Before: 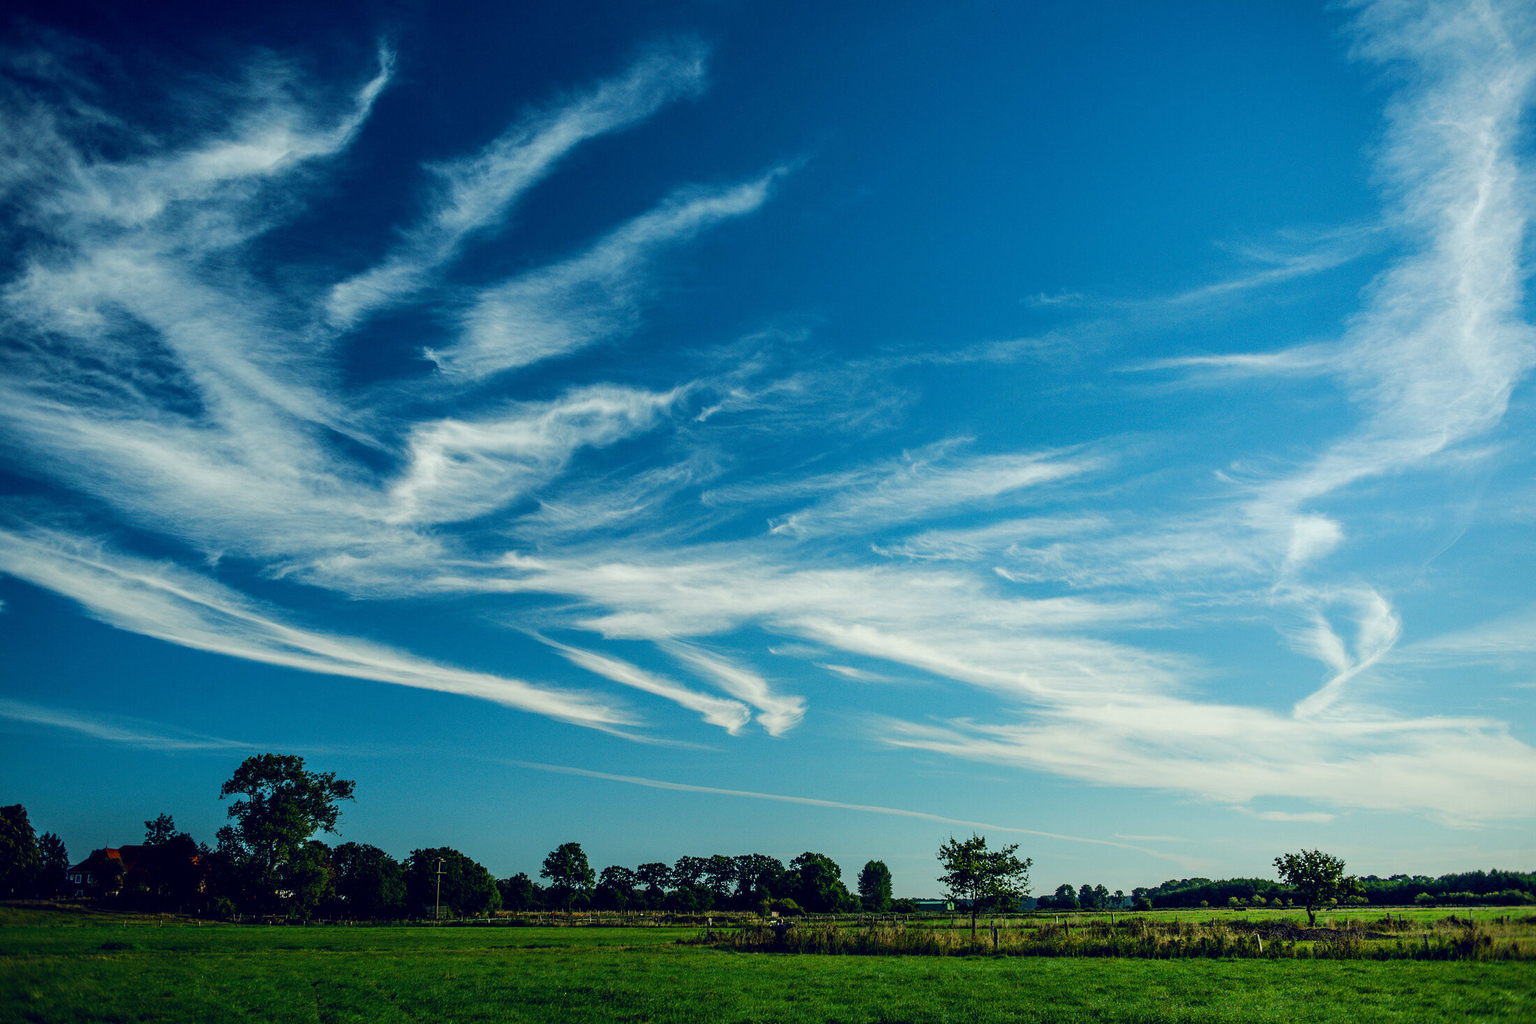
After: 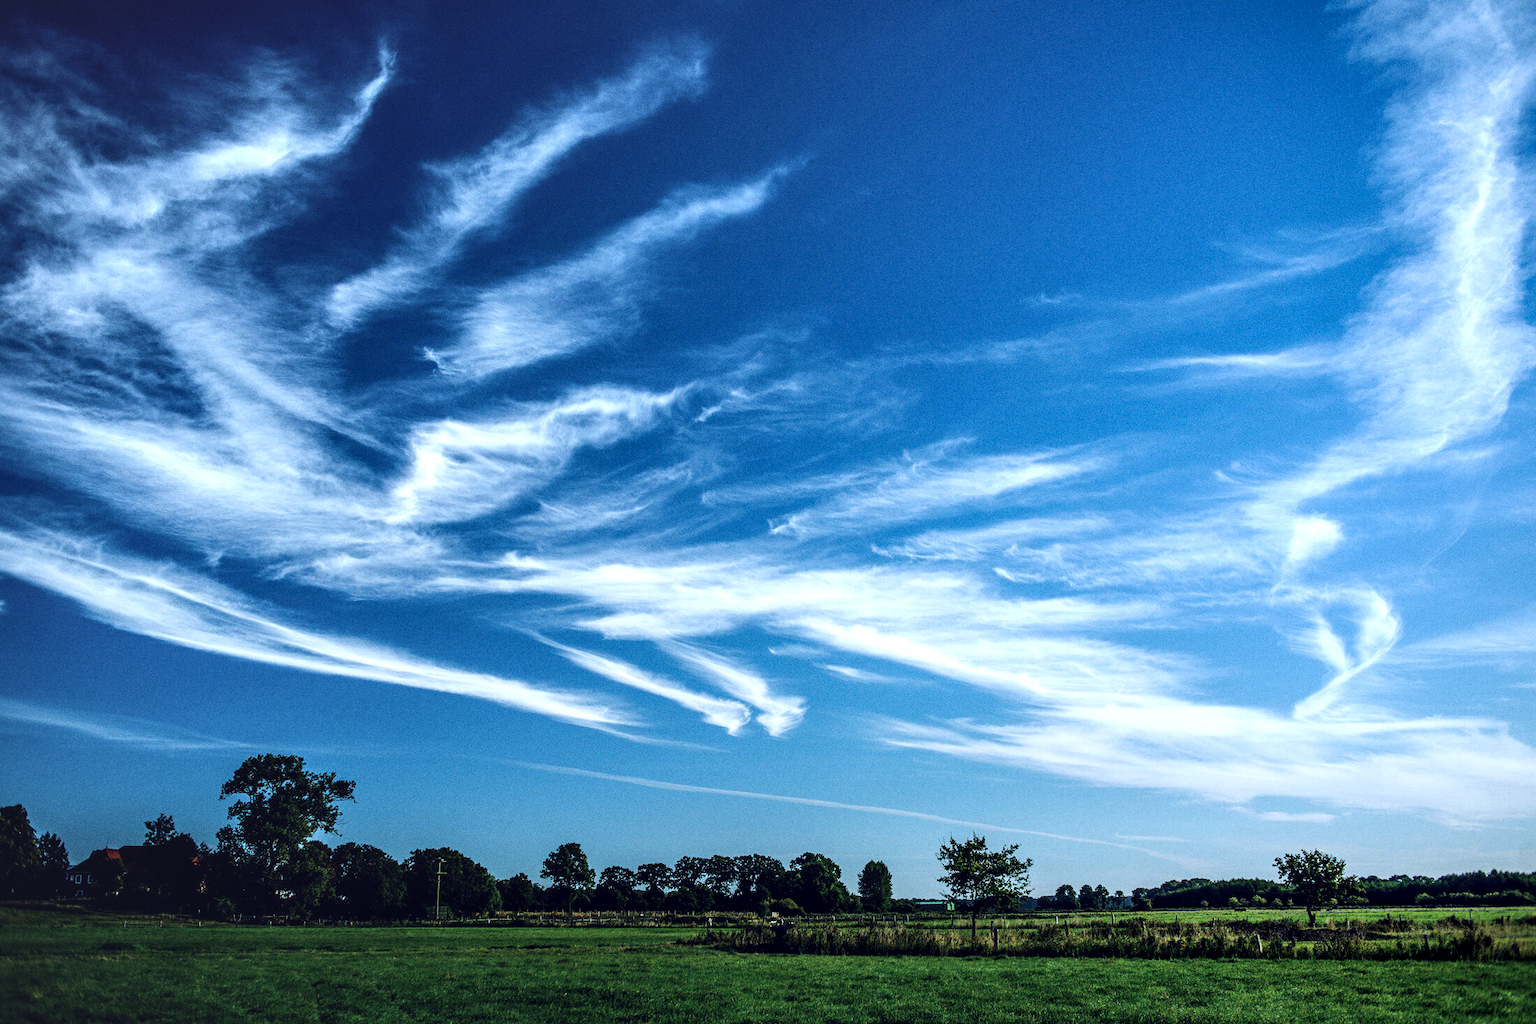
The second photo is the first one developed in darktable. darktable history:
grain: coarseness 0.09 ISO
local contrast: highlights 80%, shadows 57%, detail 175%, midtone range 0.602
color calibration: illuminant as shot in camera, x 0.358, y 0.373, temperature 4628.91 K
white balance: red 0.967, blue 1.119, emerald 0.756
exposure: black level correction -0.023, exposure -0.039 EV, compensate highlight preservation false
